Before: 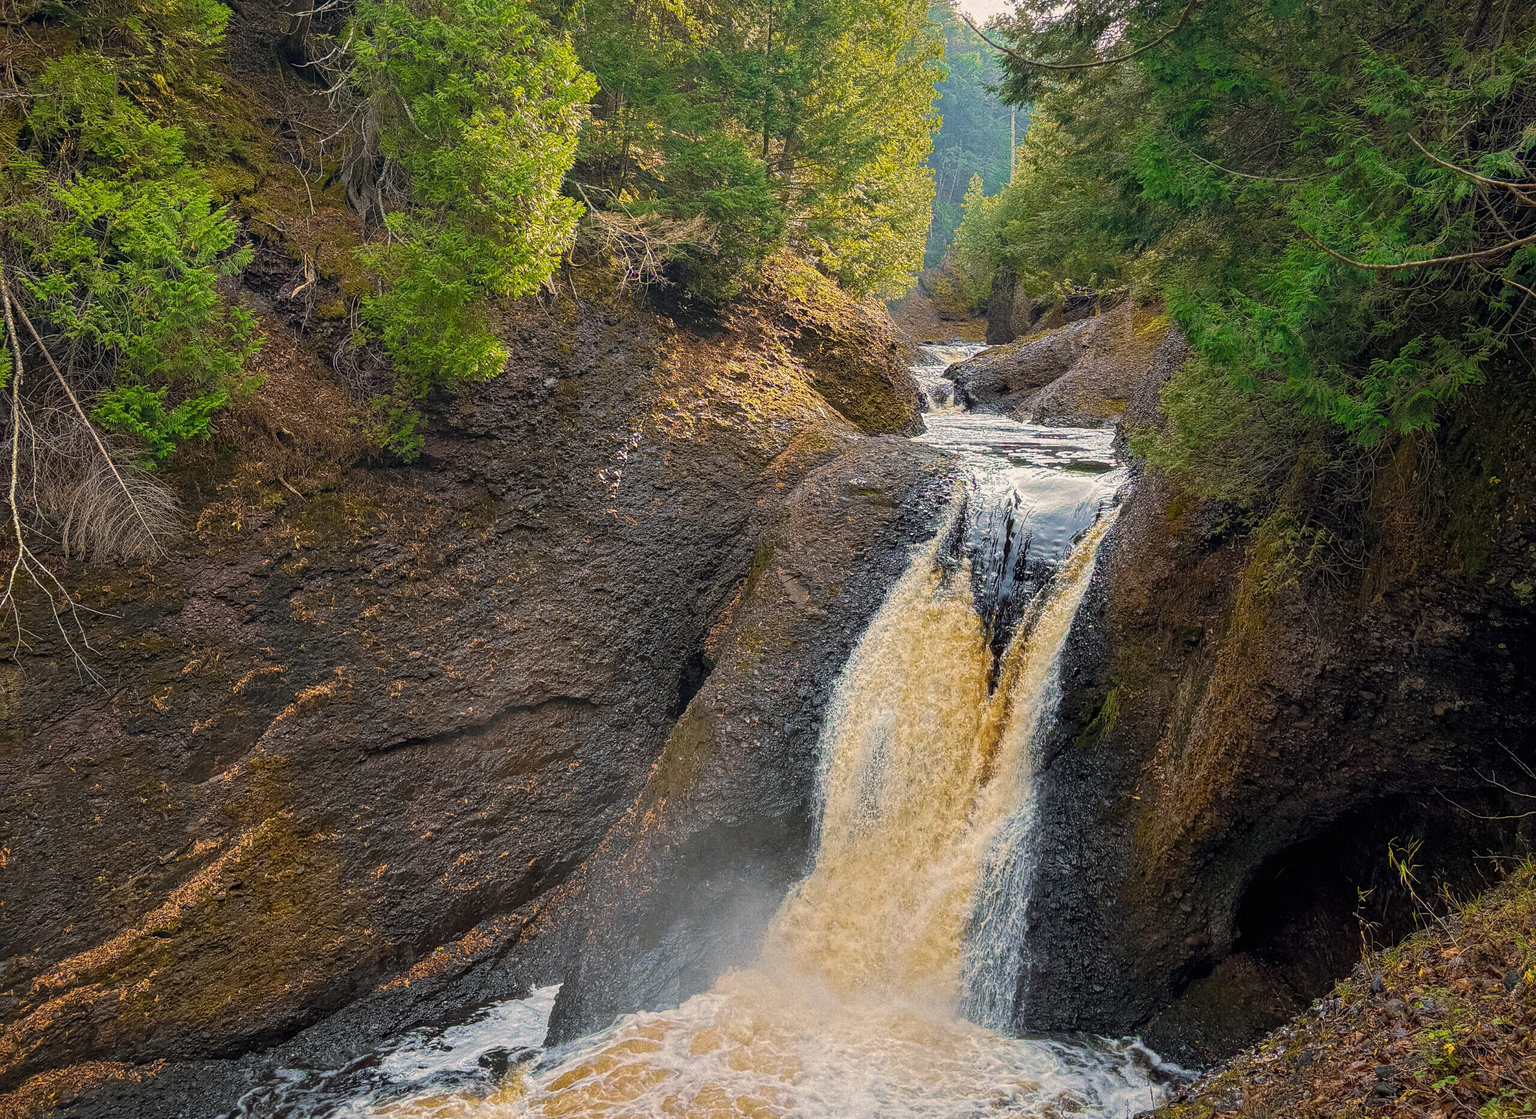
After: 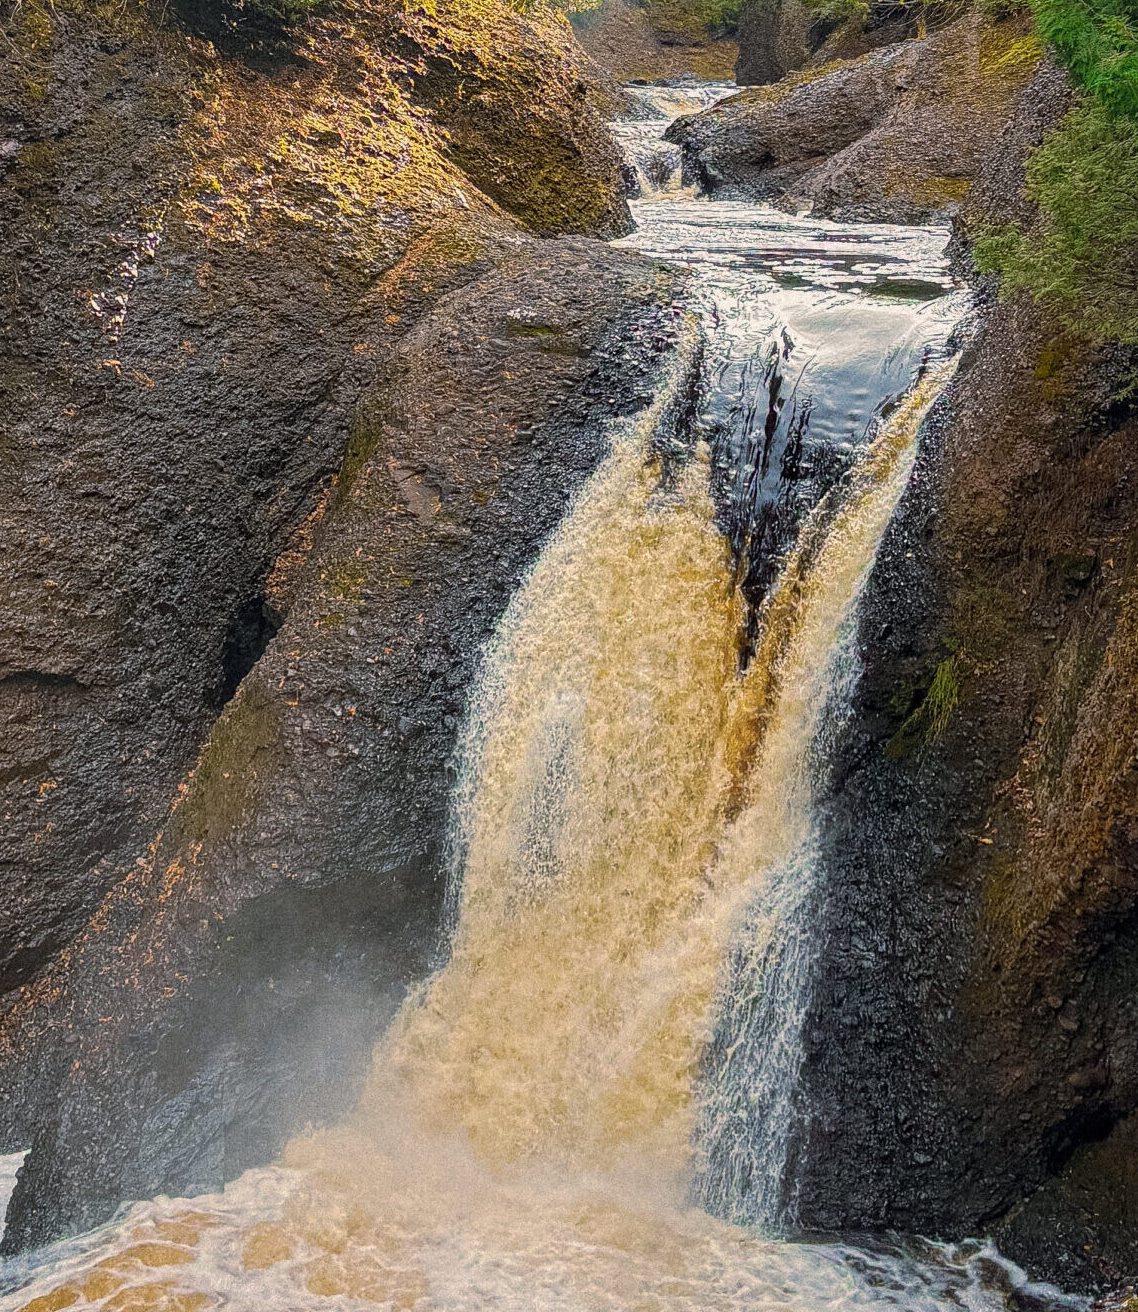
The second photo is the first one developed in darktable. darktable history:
crop: left 35.495%, top 26.271%, right 20.046%, bottom 3.373%
